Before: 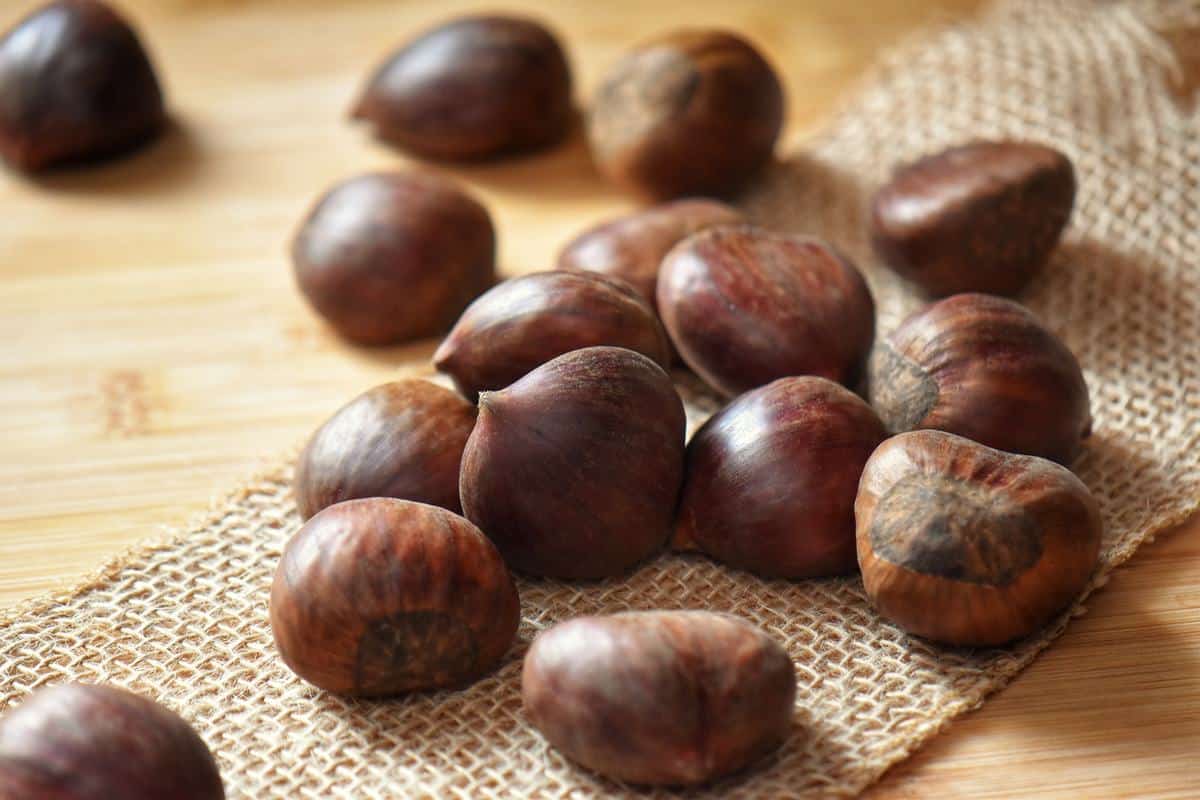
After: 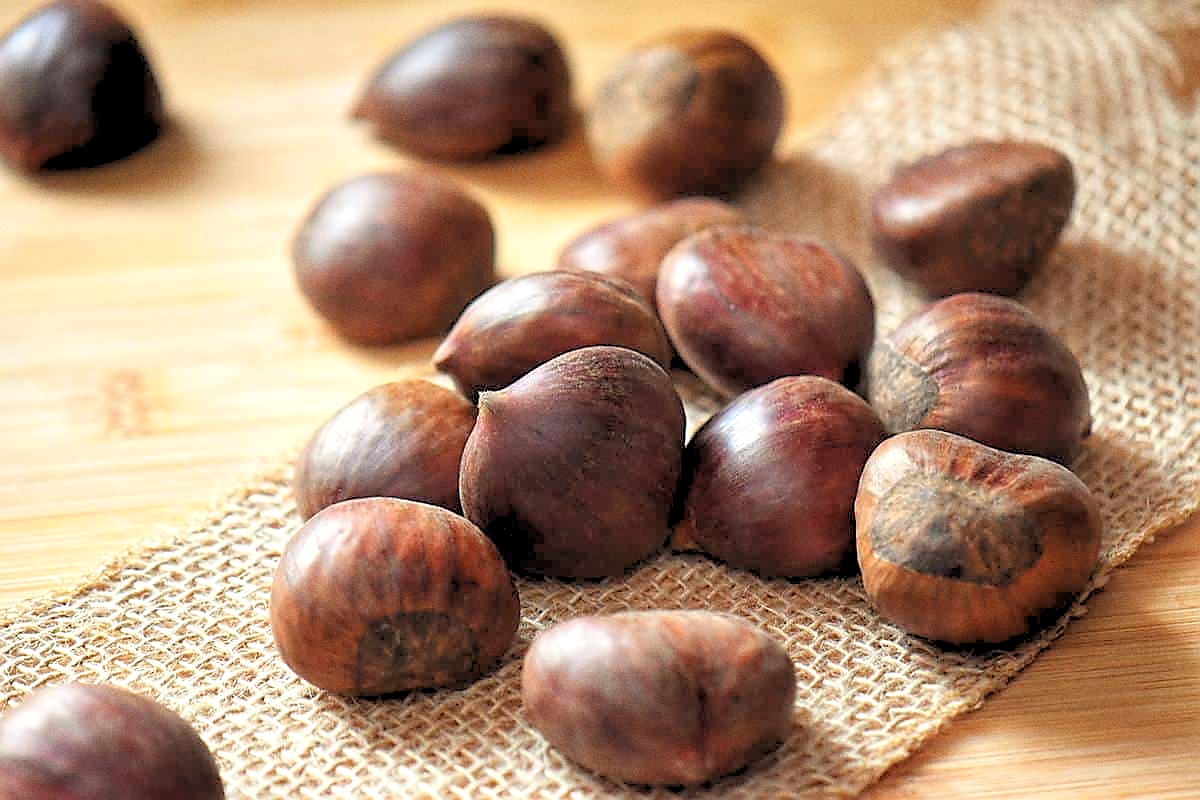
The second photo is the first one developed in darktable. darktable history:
grain: coarseness 3.21 ISO
rgb levels: preserve colors sum RGB, levels [[0.038, 0.433, 0.934], [0, 0.5, 1], [0, 0.5, 1]]
exposure: black level correction -0.002, exposure 0.54 EV, compensate highlight preservation false
sharpen: radius 1.4, amount 1.25, threshold 0.7
